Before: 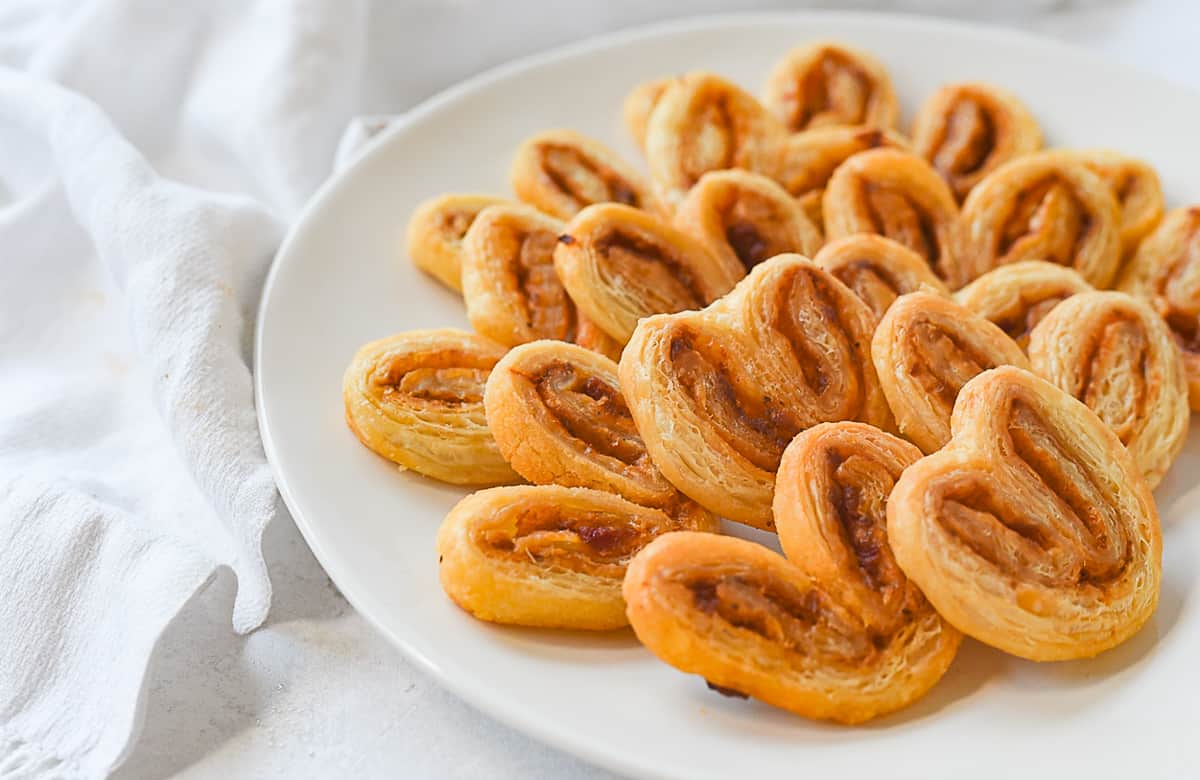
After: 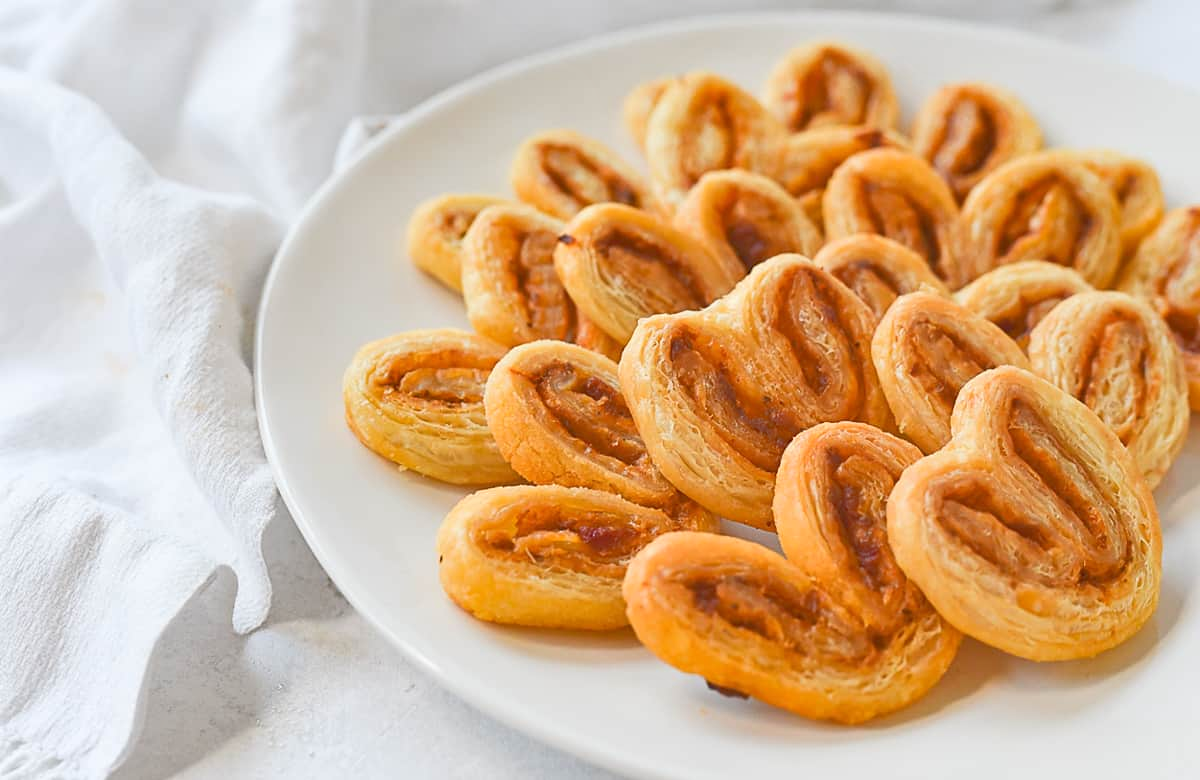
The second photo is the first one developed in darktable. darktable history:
tone equalizer: -7 EV 0.145 EV, -6 EV 0.631 EV, -5 EV 1.12 EV, -4 EV 1.33 EV, -3 EV 1.17 EV, -2 EV 0.6 EV, -1 EV 0.15 EV
